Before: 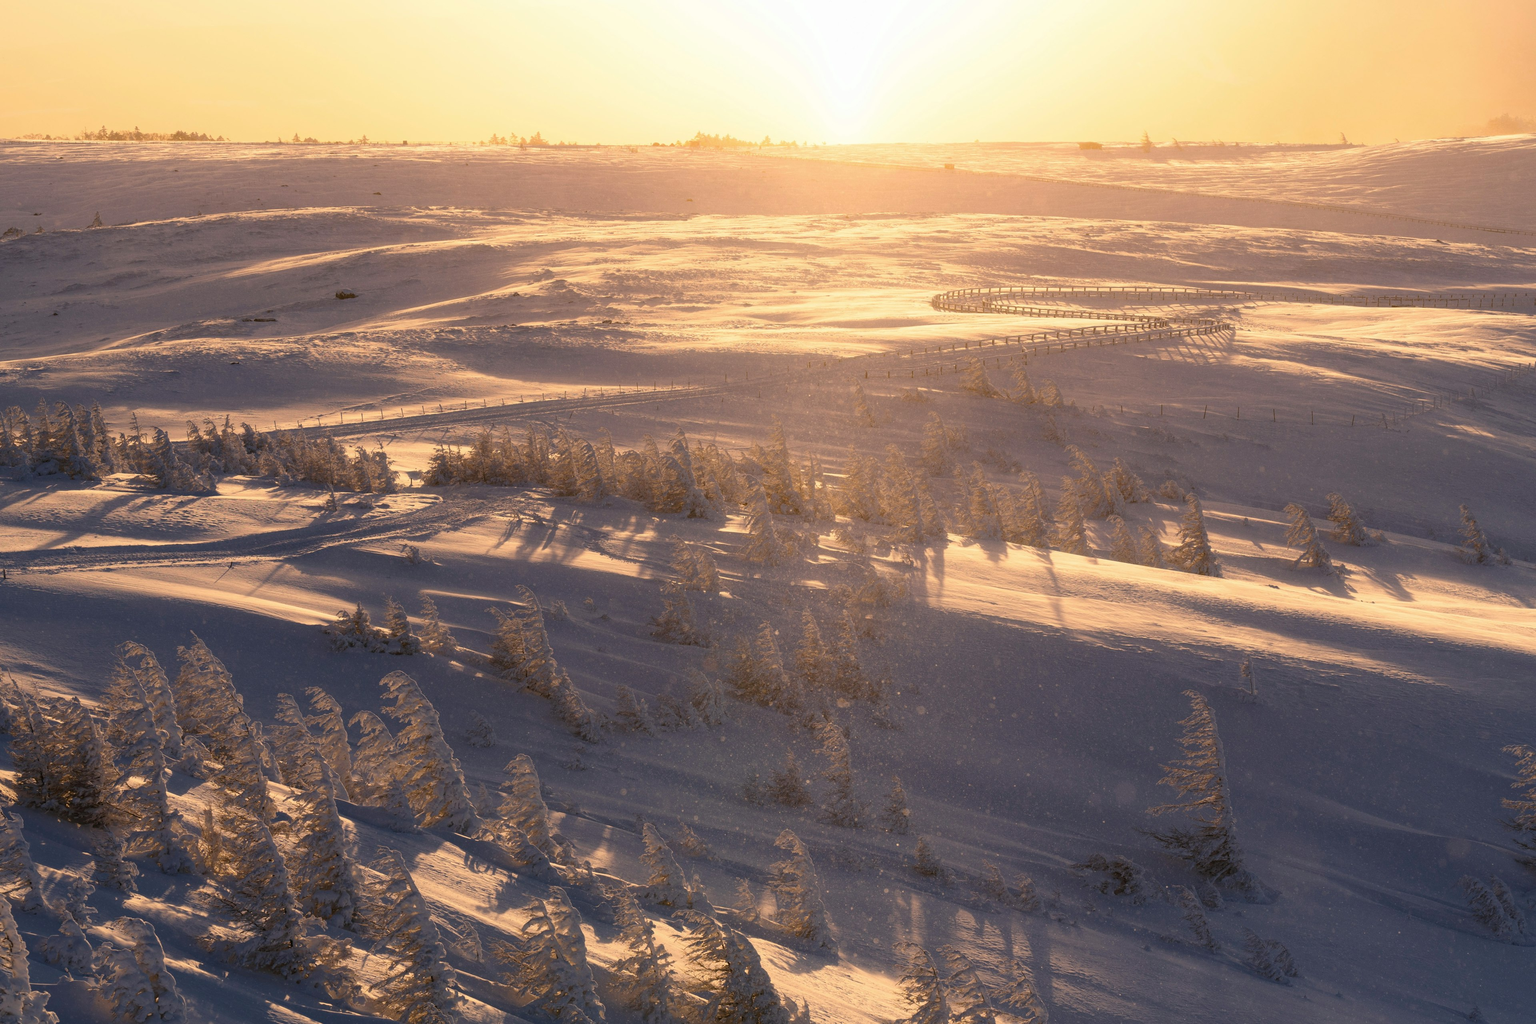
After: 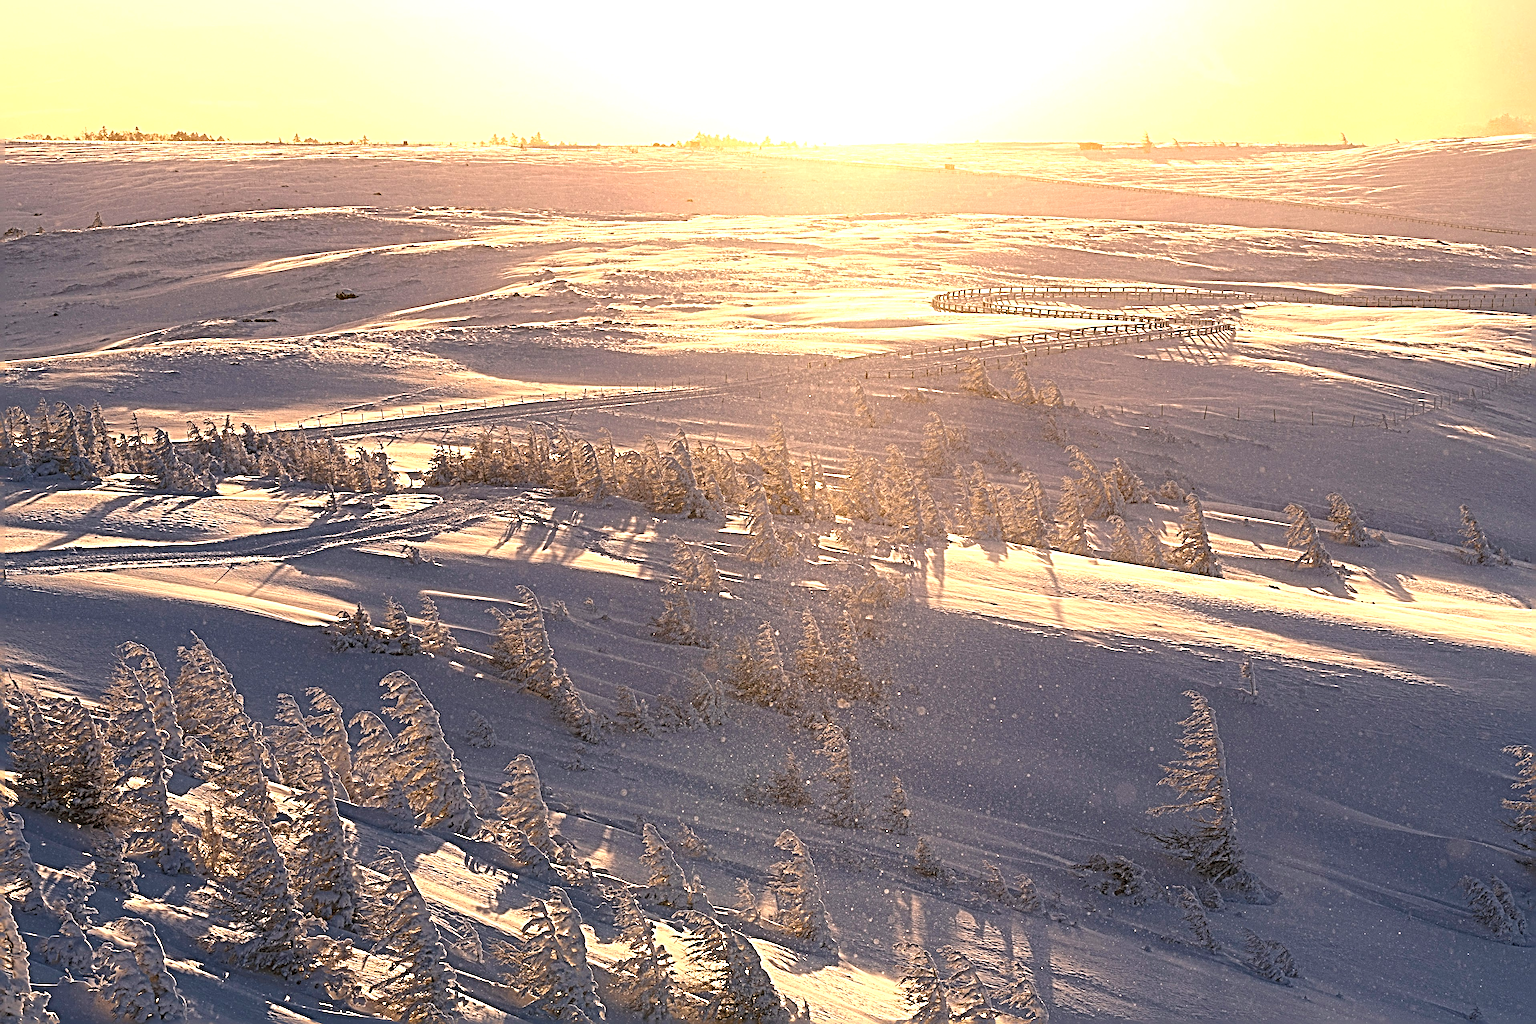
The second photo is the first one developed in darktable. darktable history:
exposure: exposure 0.743 EV, compensate highlight preservation false
sharpen: radius 6.269, amount 1.786, threshold 0.161
